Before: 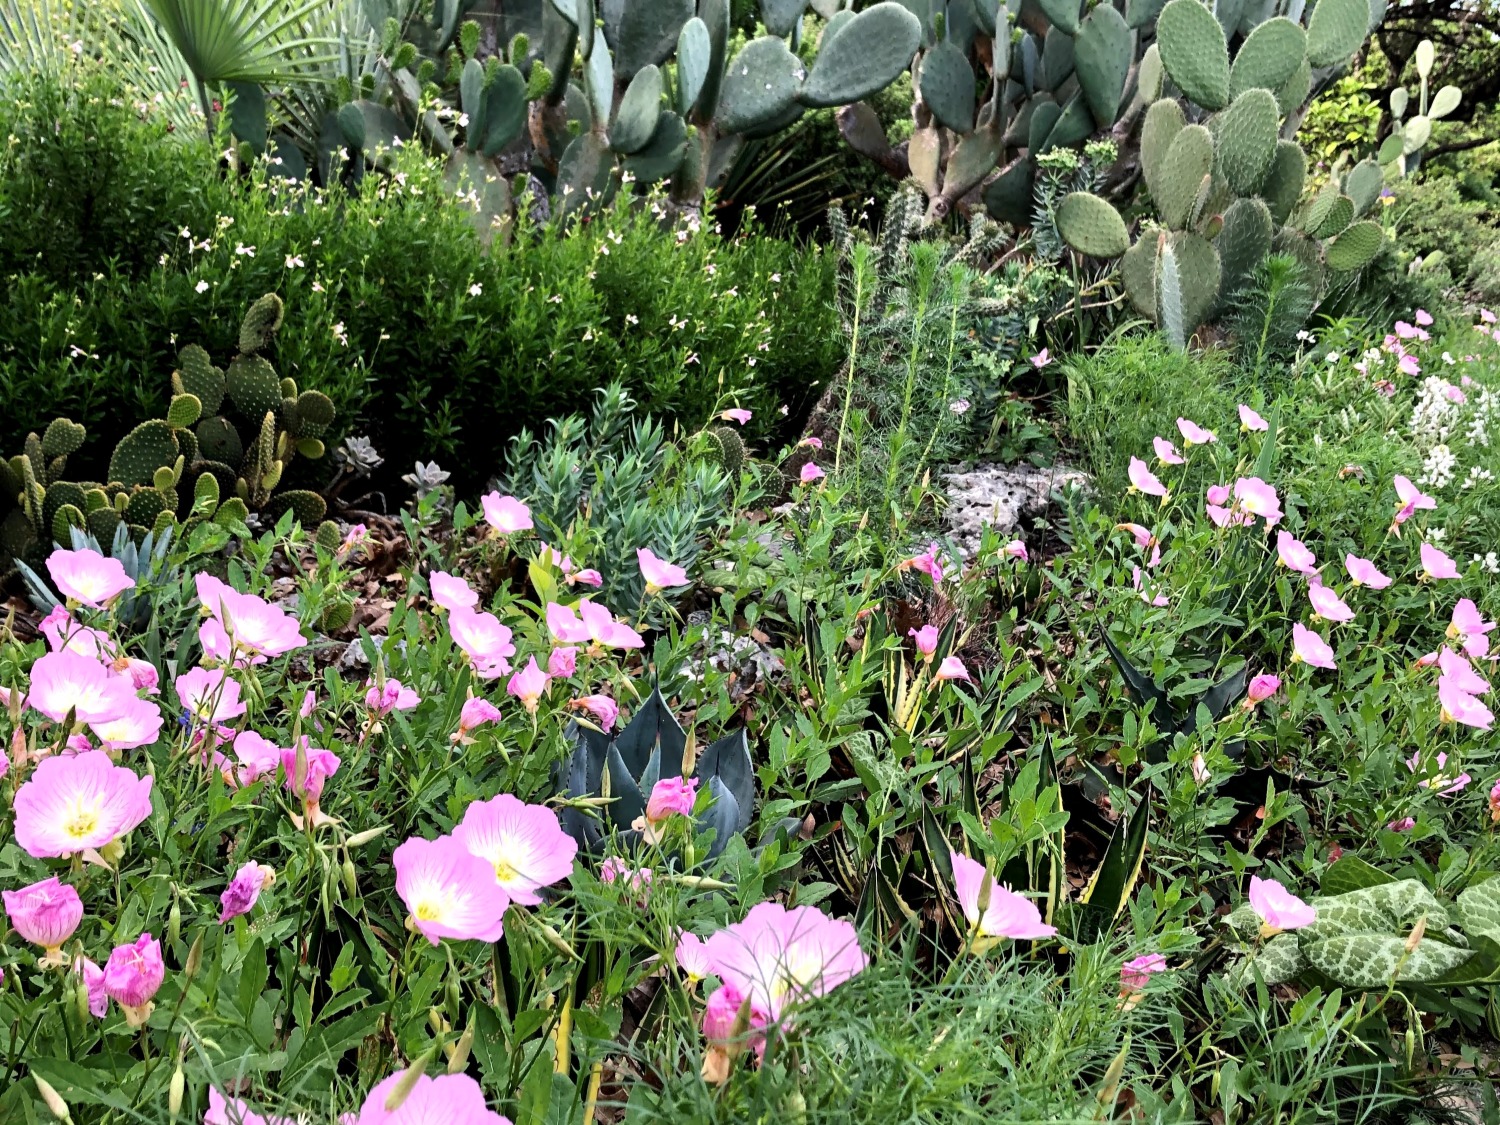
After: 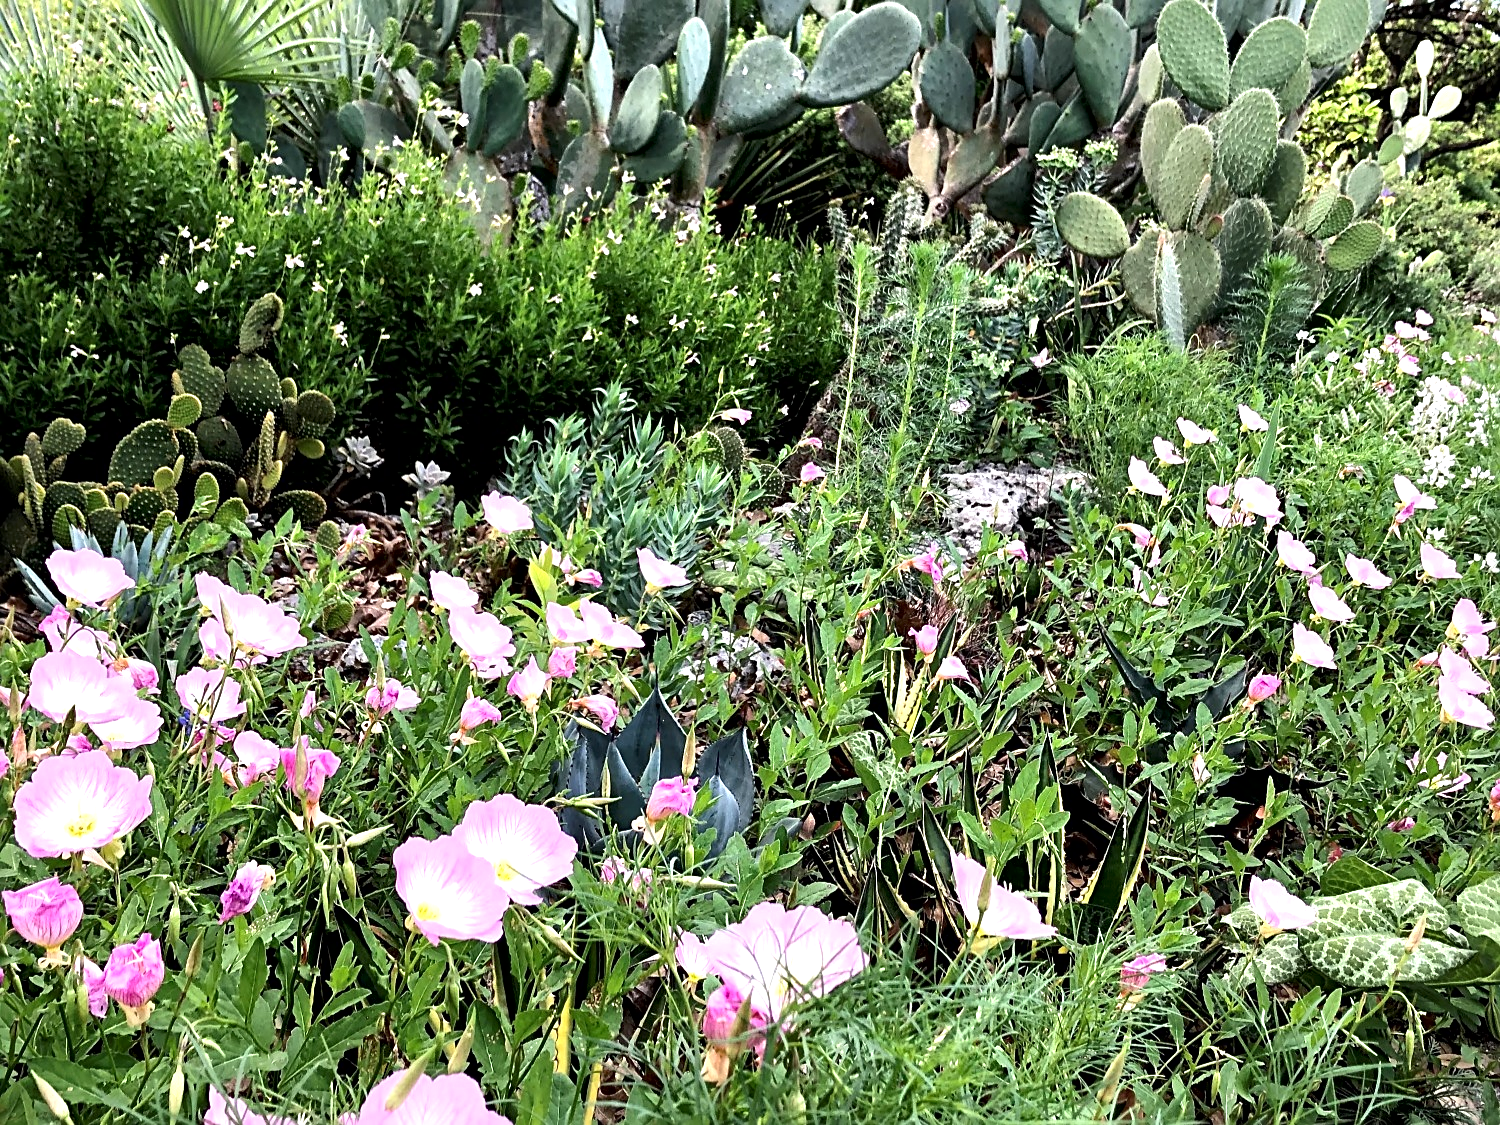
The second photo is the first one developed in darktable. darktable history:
local contrast: mode bilateral grid, contrast 25, coarseness 60, detail 151%, midtone range 0.2
exposure: exposure 0.376 EV, compensate highlight preservation false
sharpen: on, module defaults
